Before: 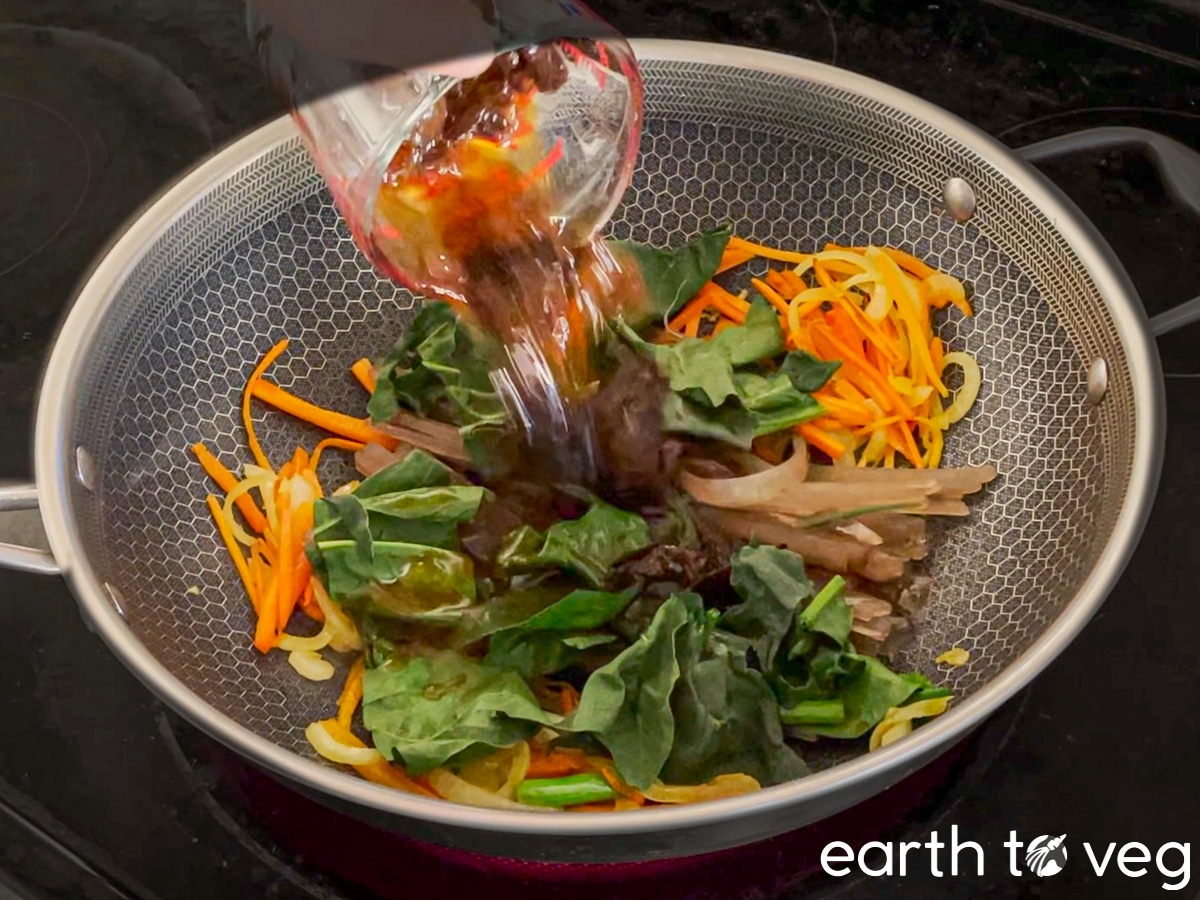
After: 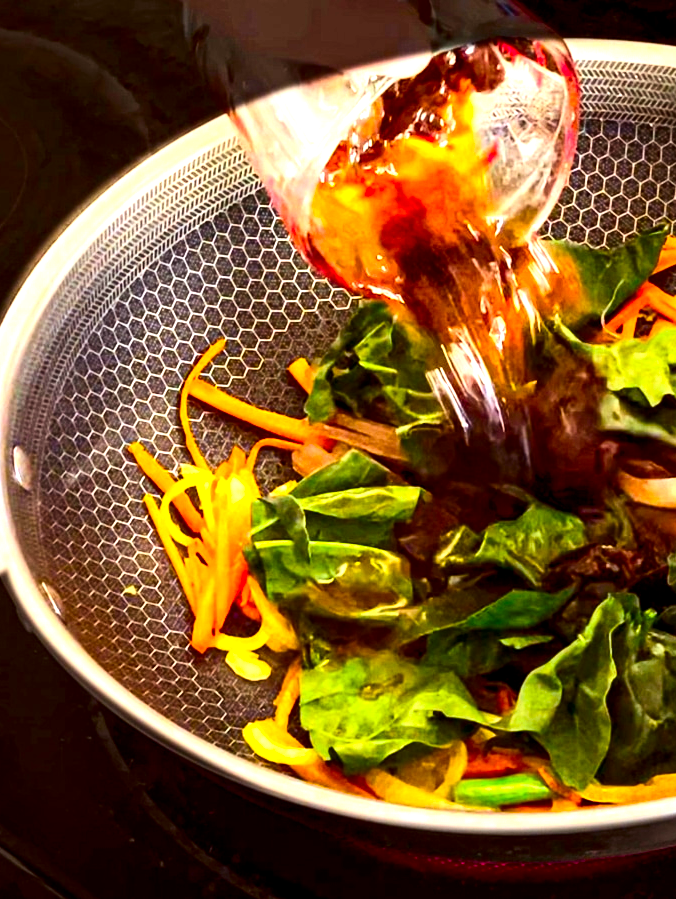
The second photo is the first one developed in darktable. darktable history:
contrast brightness saturation: contrast 0.209, brightness -0.102, saturation 0.208
tone equalizer: -8 EV -0.397 EV, -7 EV -0.411 EV, -6 EV -0.326 EV, -5 EV -0.246 EV, -3 EV 0.207 EV, -2 EV 0.327 EV, -1 EV 0.377 EV, +0 EV 0.426 EV
color balance rgb: power › chroma 1.545%, power › hue 27.08°, perceptual saturation grading › global saturation 19.505%, global vibrance 25.097%, contrast 19.522%
local contrast: highlights 101%, shadows 103%, detail 119%, midtone range 0.2
crop: left 5.329%, right 38.302%
exposure: black level correction 0, exposure 0.499 EV, compensate highlight preservation false
